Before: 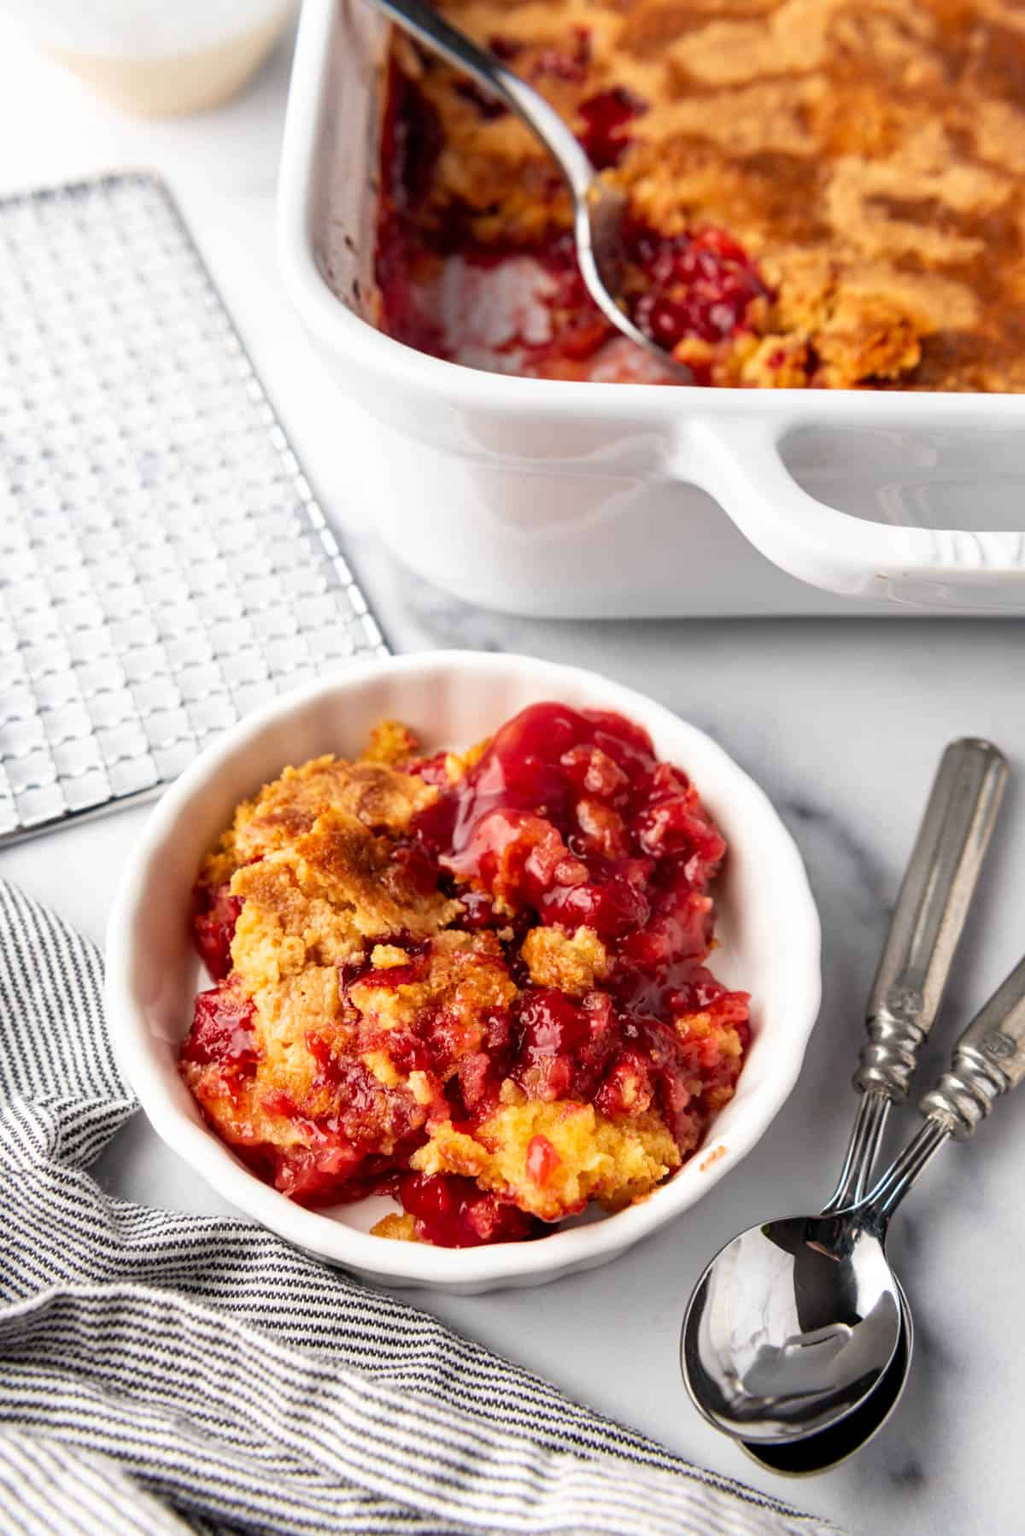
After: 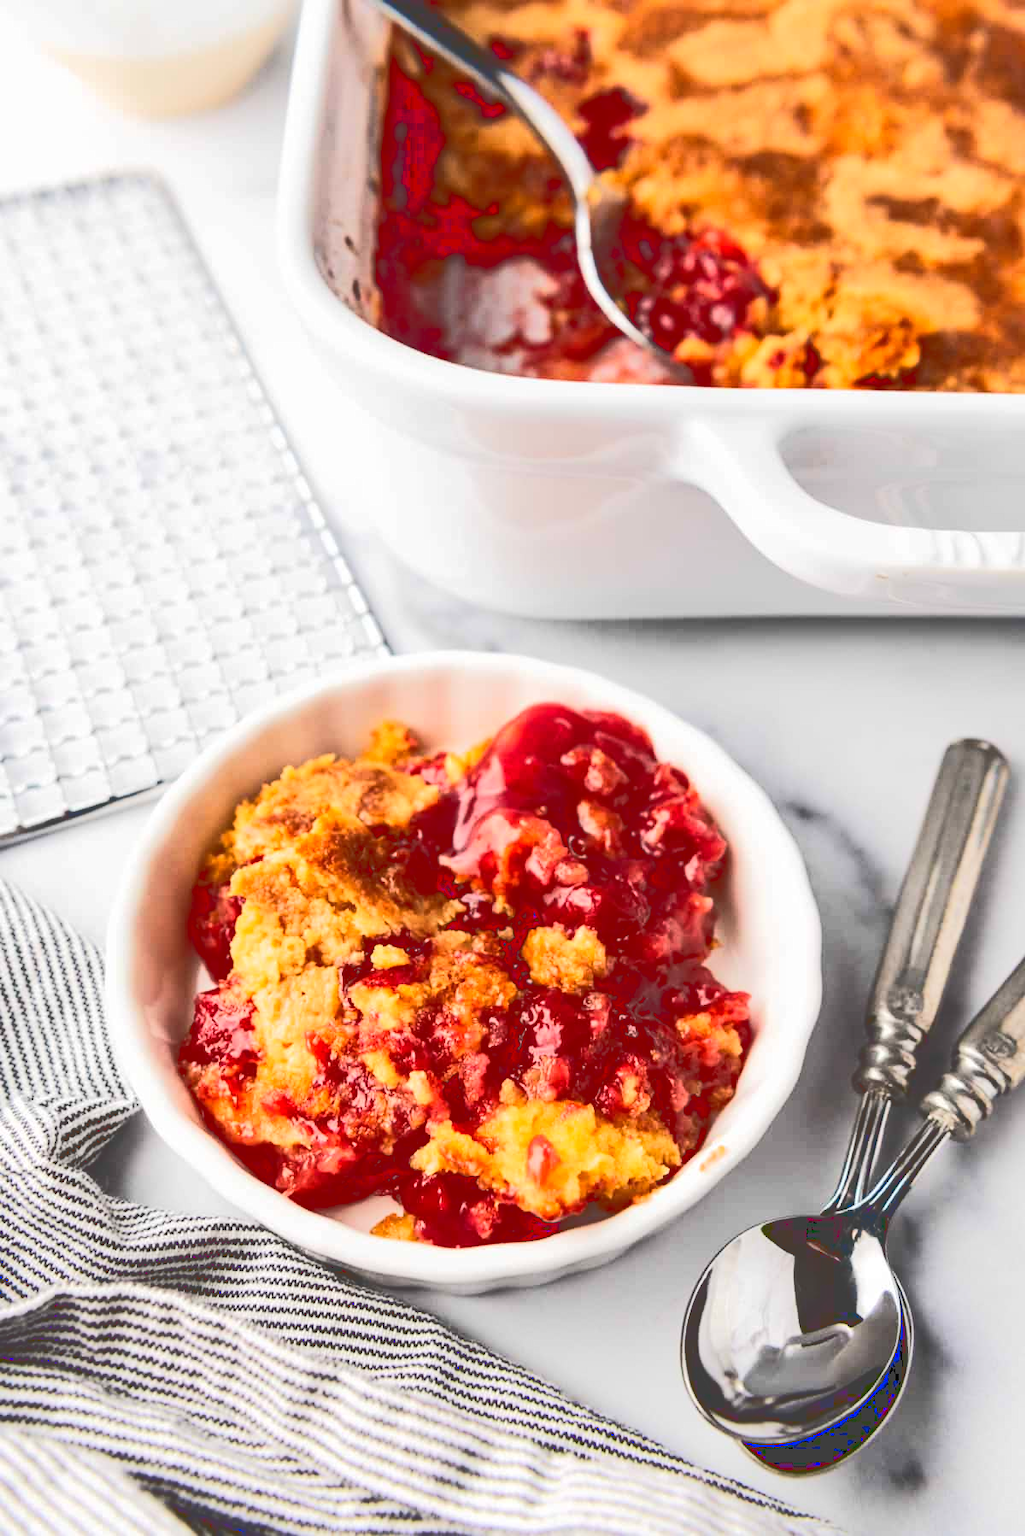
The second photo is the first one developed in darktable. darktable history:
tone curve: curves: ch0 [(0, 0) (0.003, 0.26) (0.011, 0.26) (0.025, 0.26) (0.044, 0.257) (0.069, 0.257) (0.1, 0.257) (0.136, 0.255) (0.177, 0.258) (0.224, 0.272) (0.277, 0.294) (0.335, 0.346) (0.399, 0.422) (0.468, 0.536) (0.543, 0.657) (0.623, 0.757) (0.709, 0.823) (0.801, 0.872) (0.898, 0.92) (1, 1)], color space Lab, linked channels, preserve colors none
